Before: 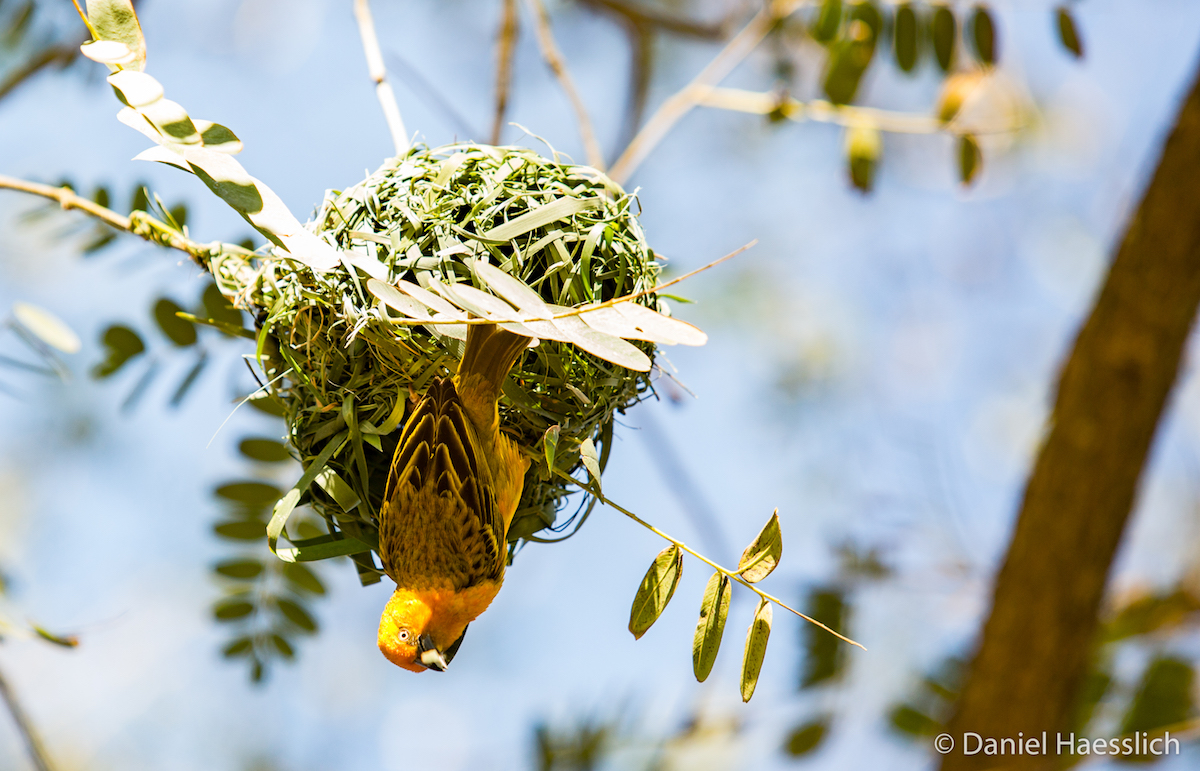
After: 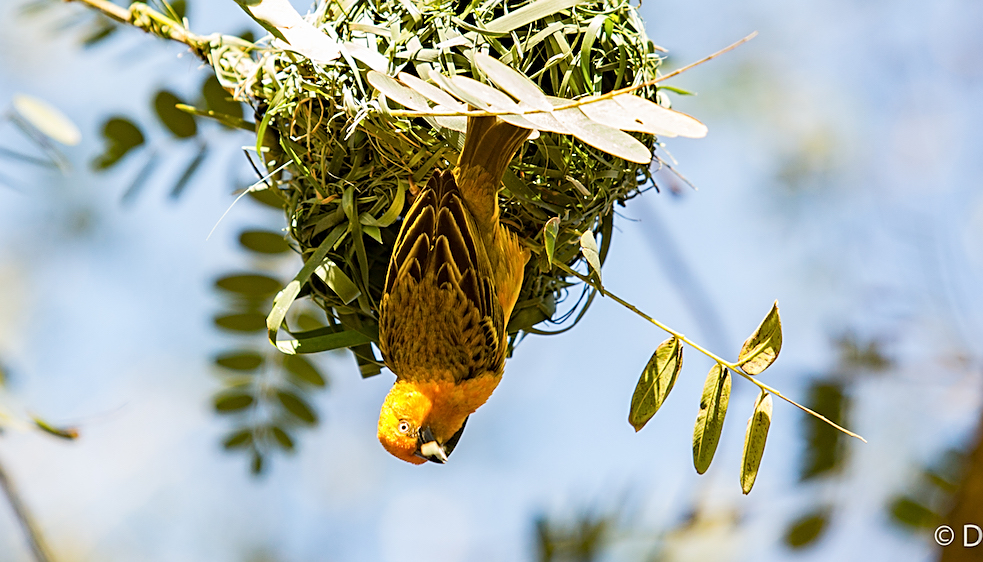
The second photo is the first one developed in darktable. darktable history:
crop: top 26.979%, right 18.048%
sharpen: amount 0.491
